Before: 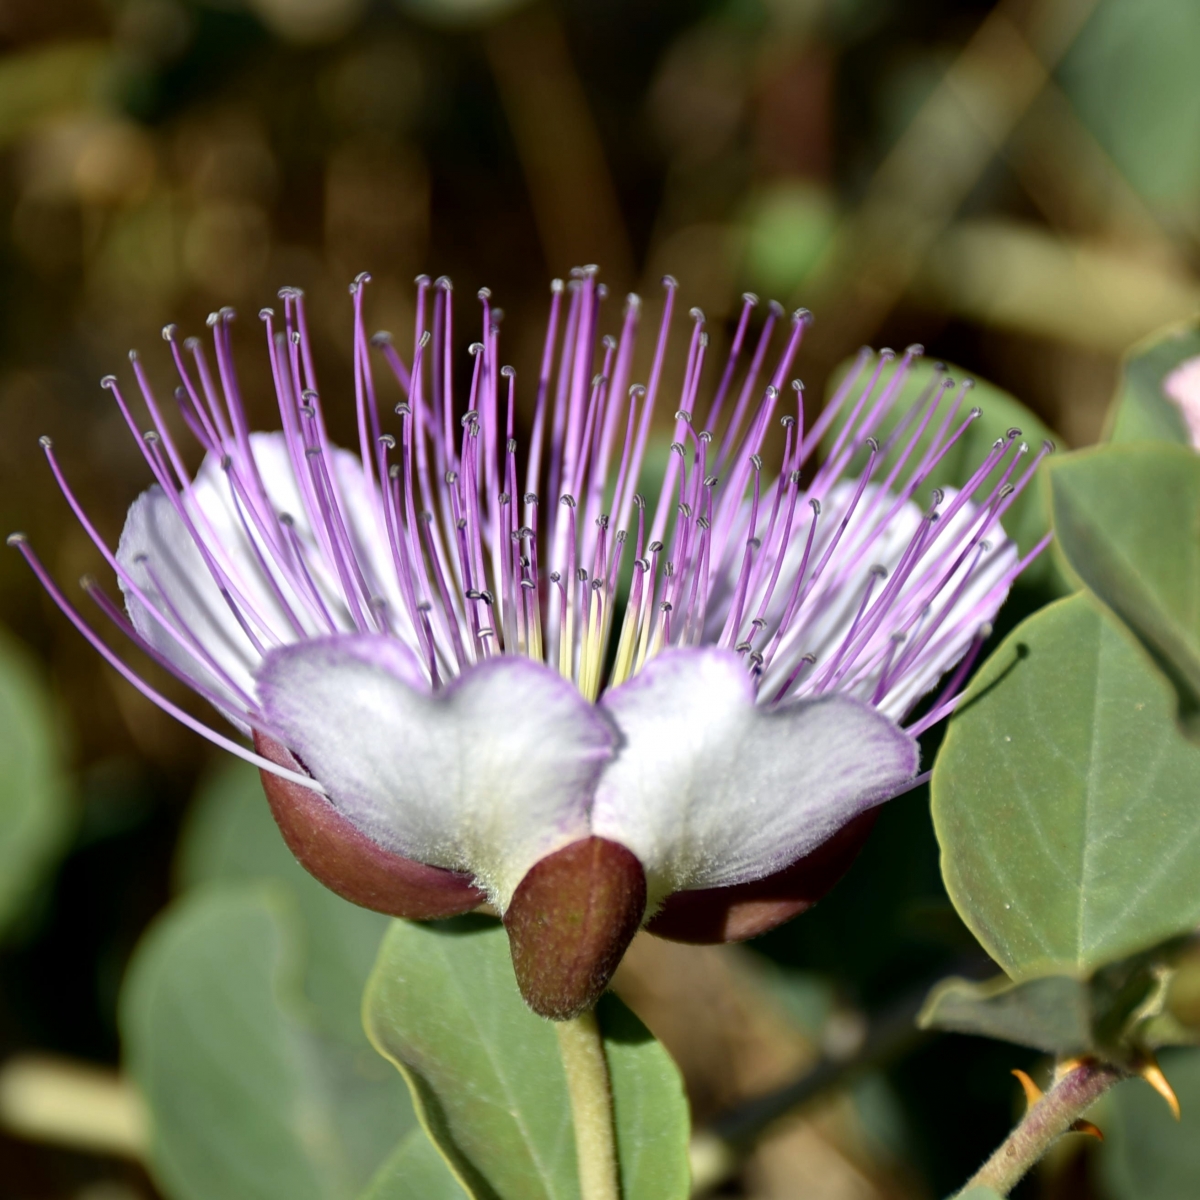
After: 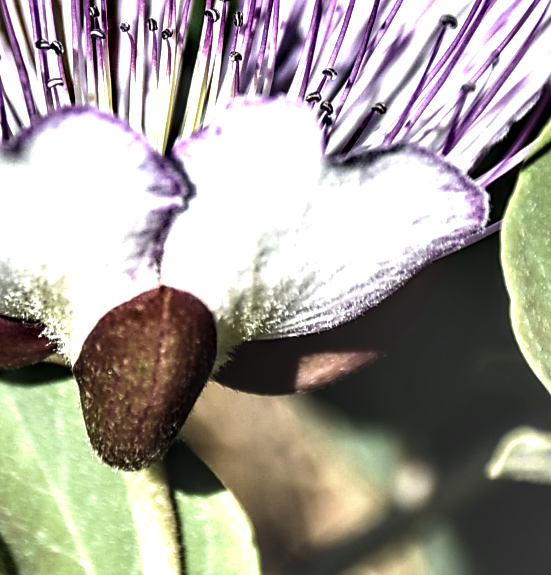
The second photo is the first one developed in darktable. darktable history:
sharpen: on, module defaults
shadows and highlights: soften with gaussian
local contrast: highlights 119%, shadows 43%, detail 295%
exposure: black level correction -0.073, exposure 0.502 EV, compensate highlight preservation false
velvia: strength 15.11%
crop: left 35.851%, top 45.876%, right 18.183%, bottom 6.162%
